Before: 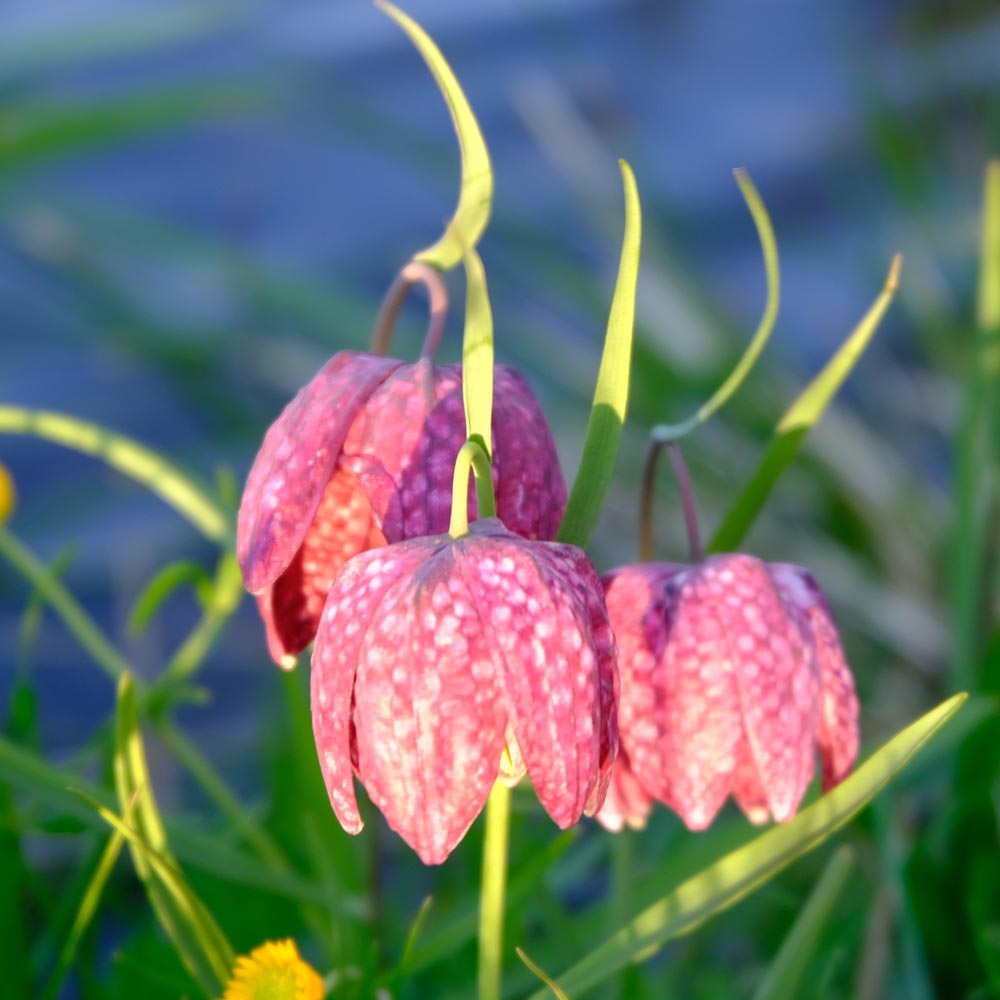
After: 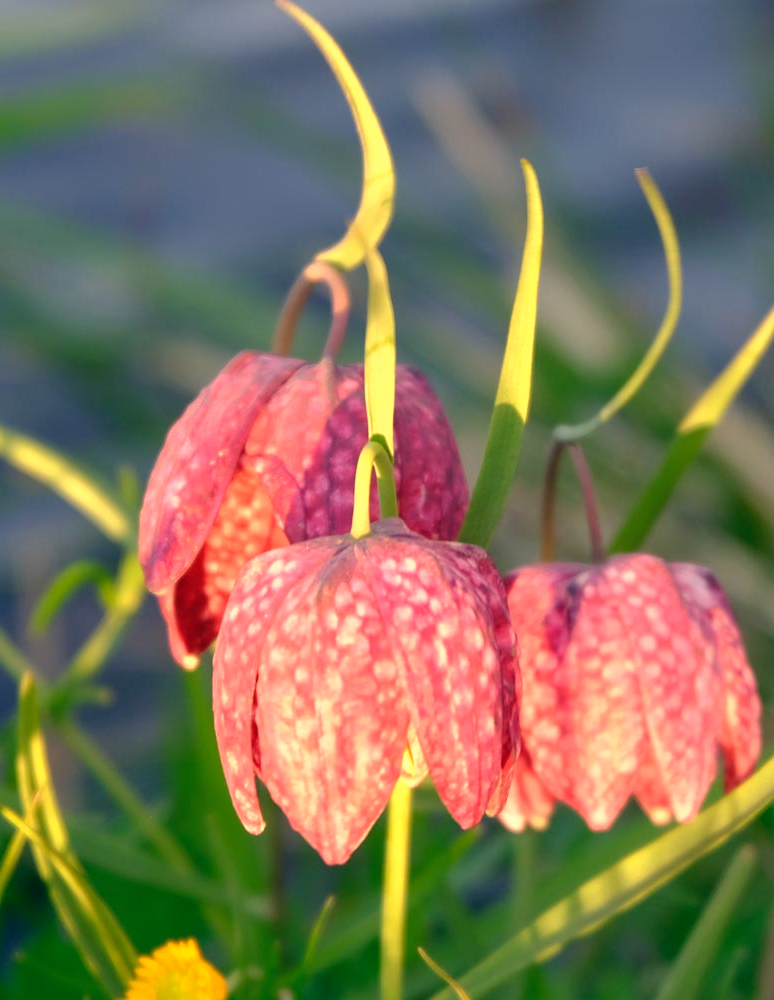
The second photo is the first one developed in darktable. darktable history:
white balance: red 1.138, green 0.996, blue 0.812
crop: left 9.88%, right 12.664%
color balance: lift [1, 0.998, 1.001, 1.002], gamma [1, 1.02, 1, 0.98], gain [1, 1.02, 1.003, 0.98]
